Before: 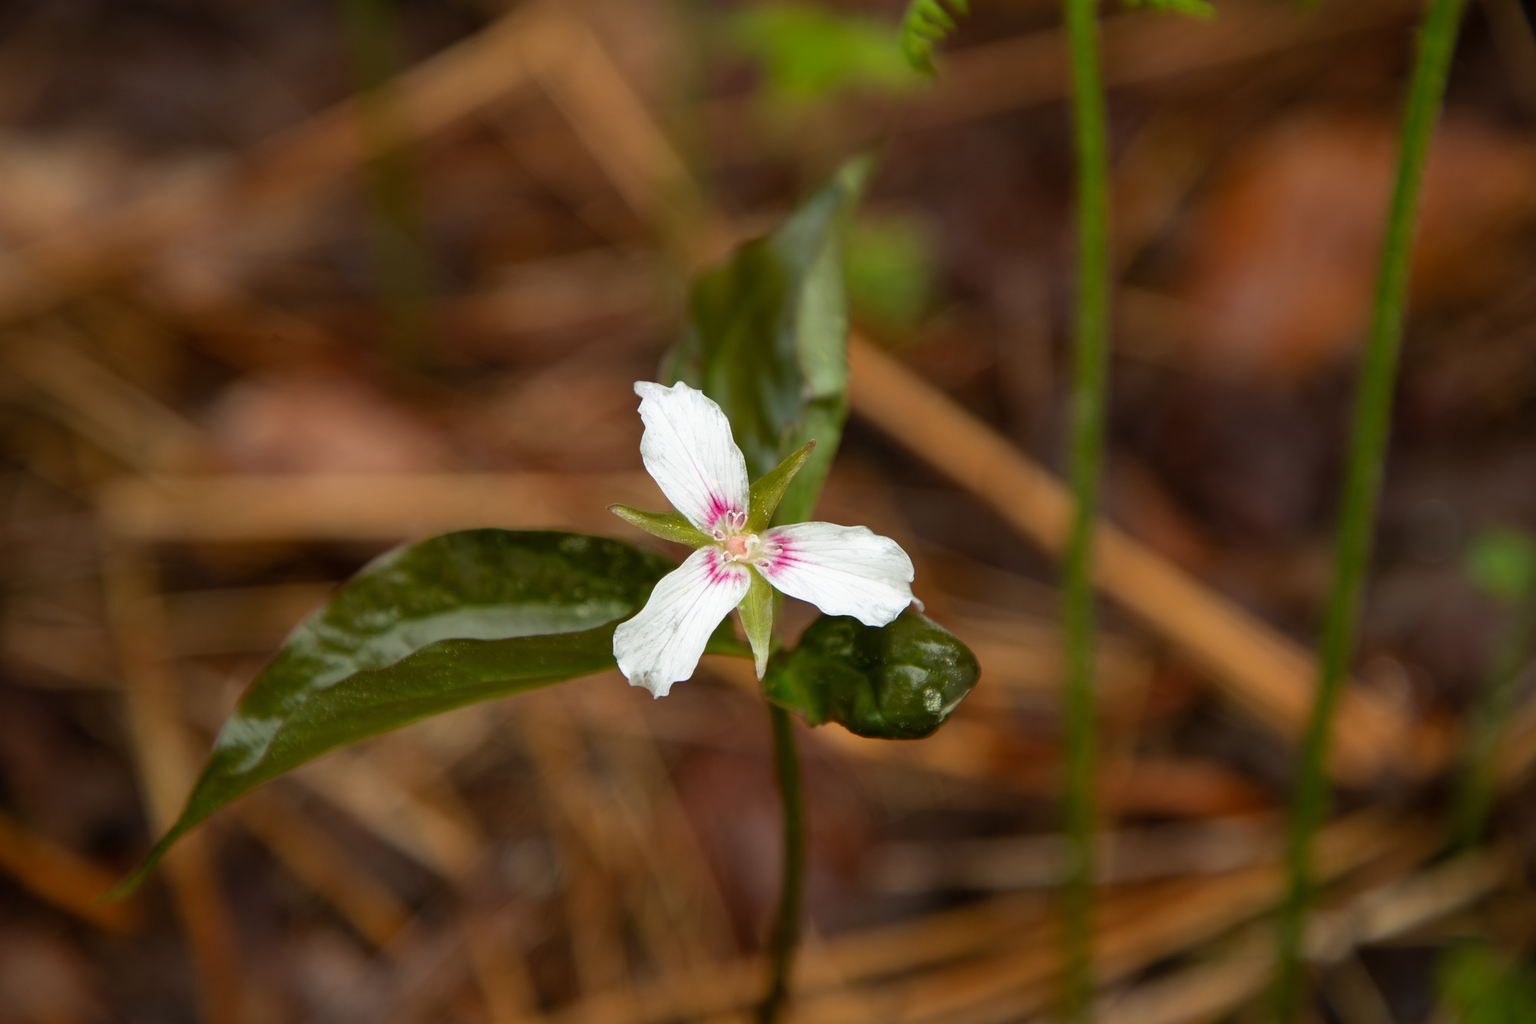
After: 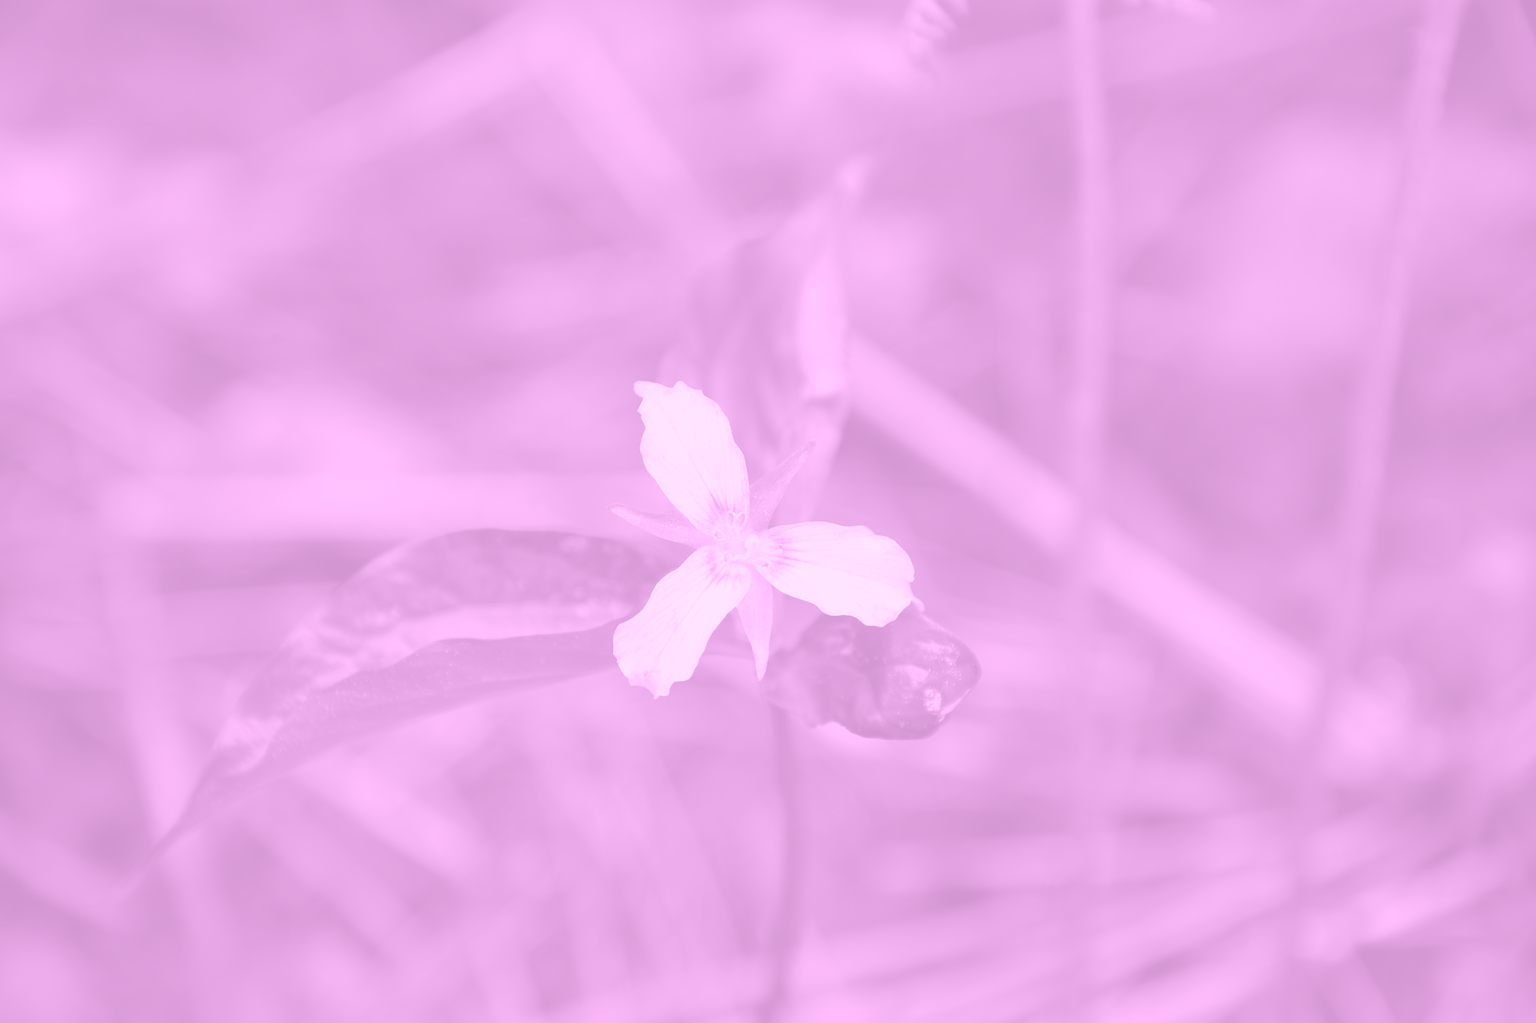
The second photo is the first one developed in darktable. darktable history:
colorize: hue 331.2°, saturation 75%, source mix 30.28%, lightness 70.52%, version 1
color correction: saturation 1.32
white balance: red 1, blue 1
